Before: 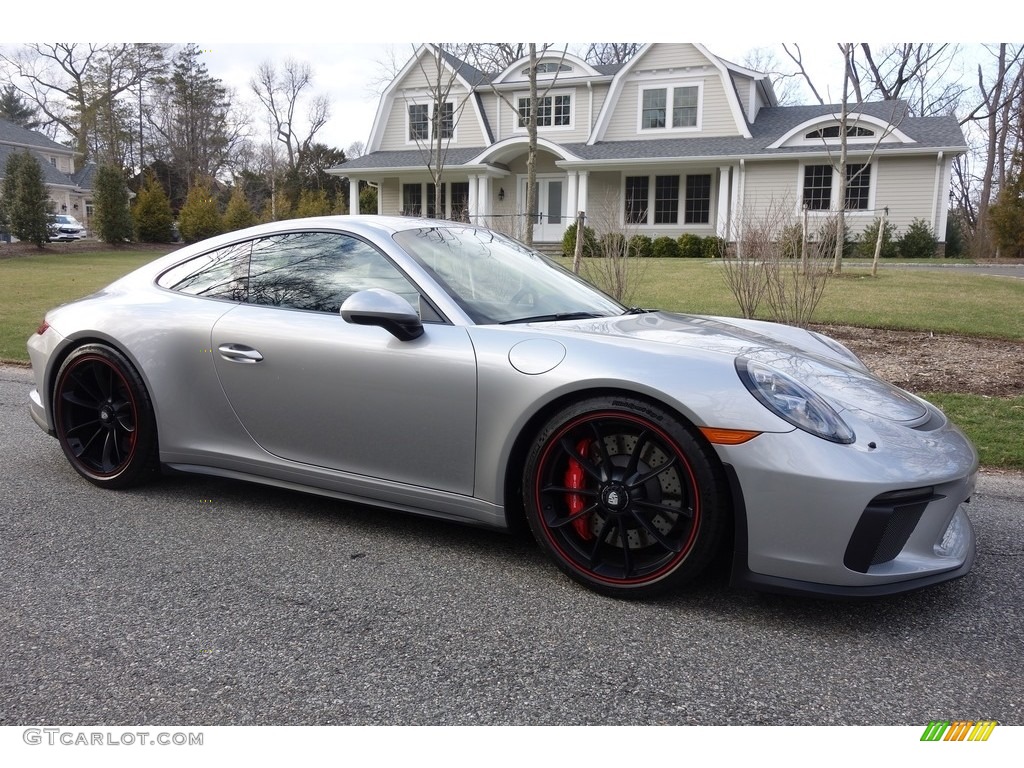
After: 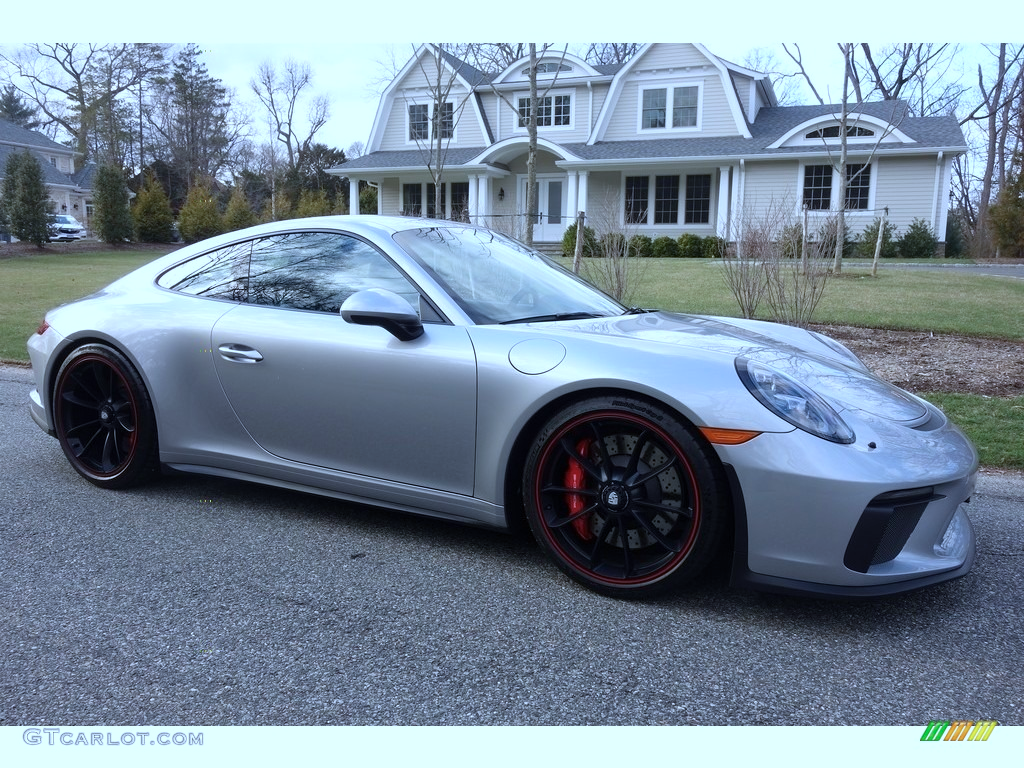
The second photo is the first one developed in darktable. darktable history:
color calibration: gray › normalize channels true, illuminant custom, x 0.388, y 0.387, temperature 3842.02 K, gamut compression 0.007
